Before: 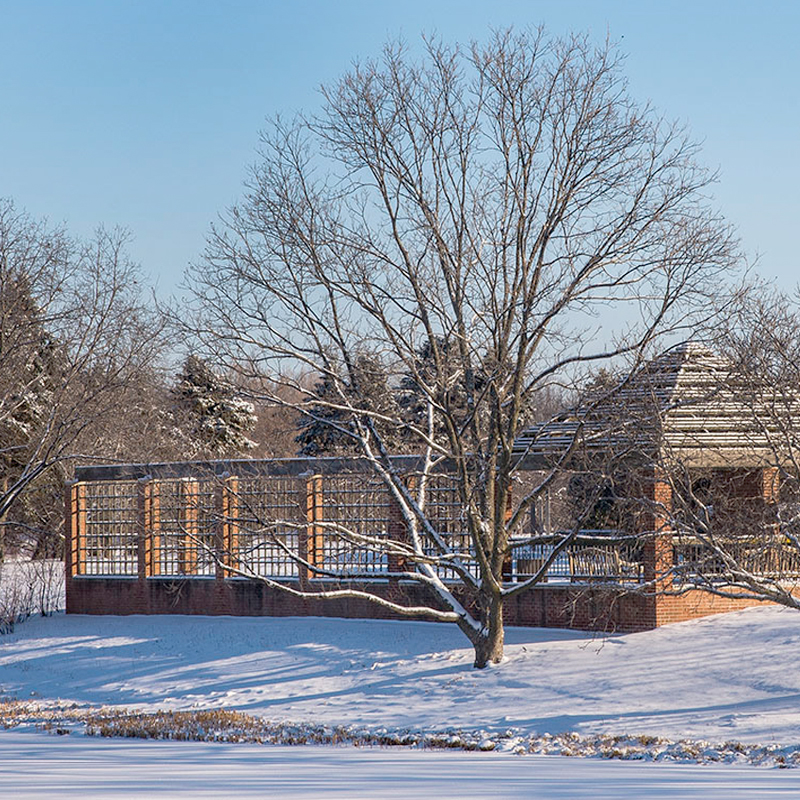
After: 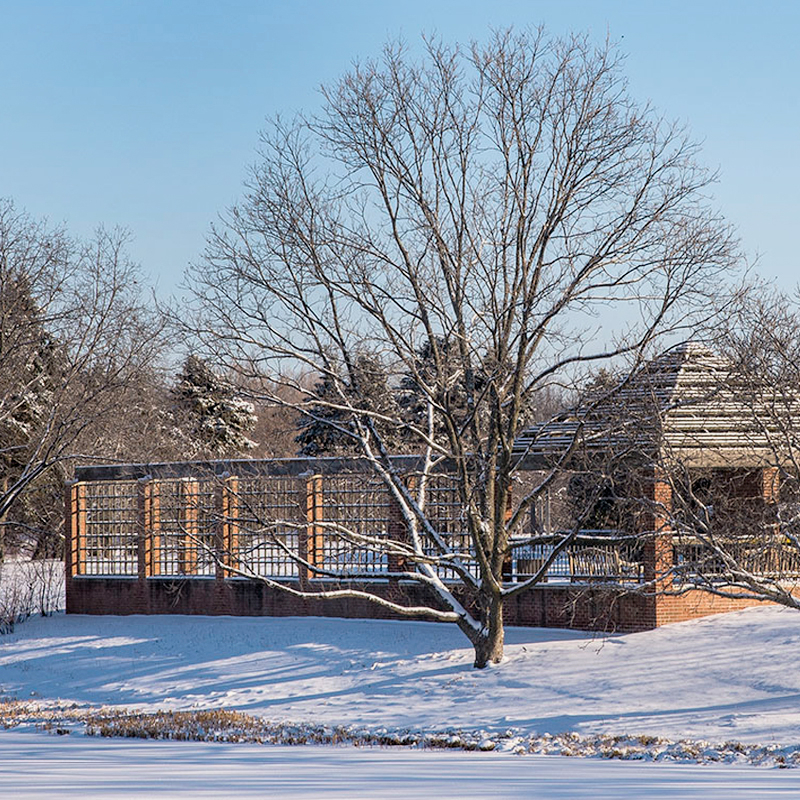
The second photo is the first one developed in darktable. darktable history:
filmic rgb: black relative exposure -12.78 EV, white relative exposure 2.81 EV, threshold 3.01 EV, target black luminance 0%, hardness 8.55, latitude 71.13%, contrast 1.134, shadows ↔ highlights balance -0.447%, color science v6 (2022), enable highlight reconstruction true
